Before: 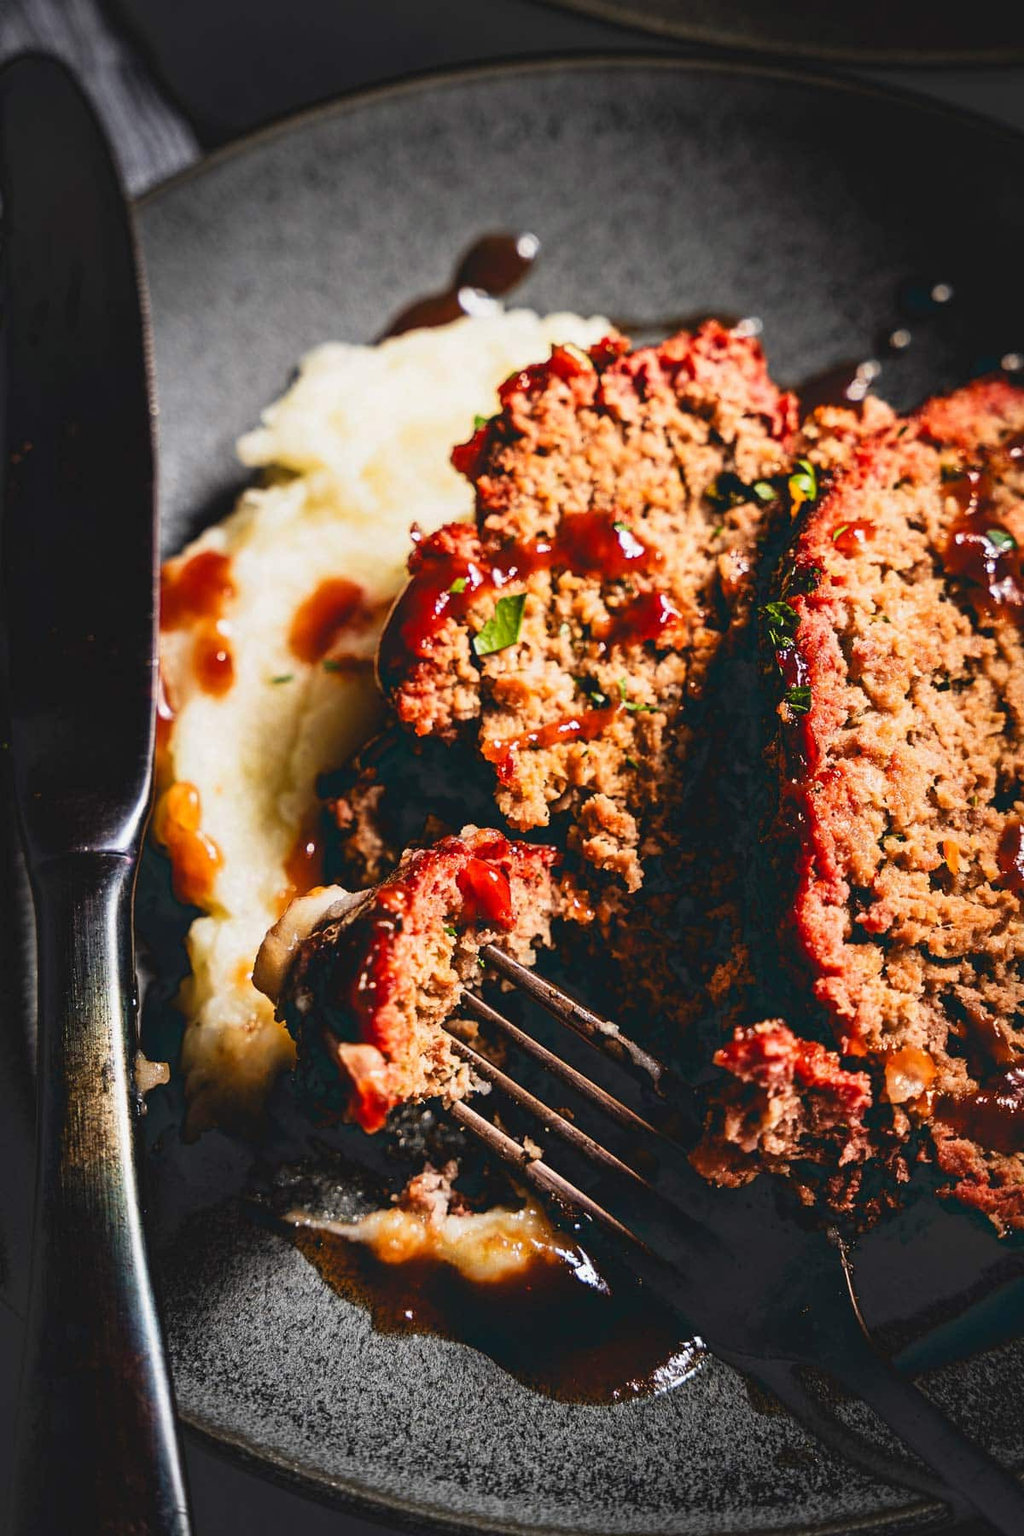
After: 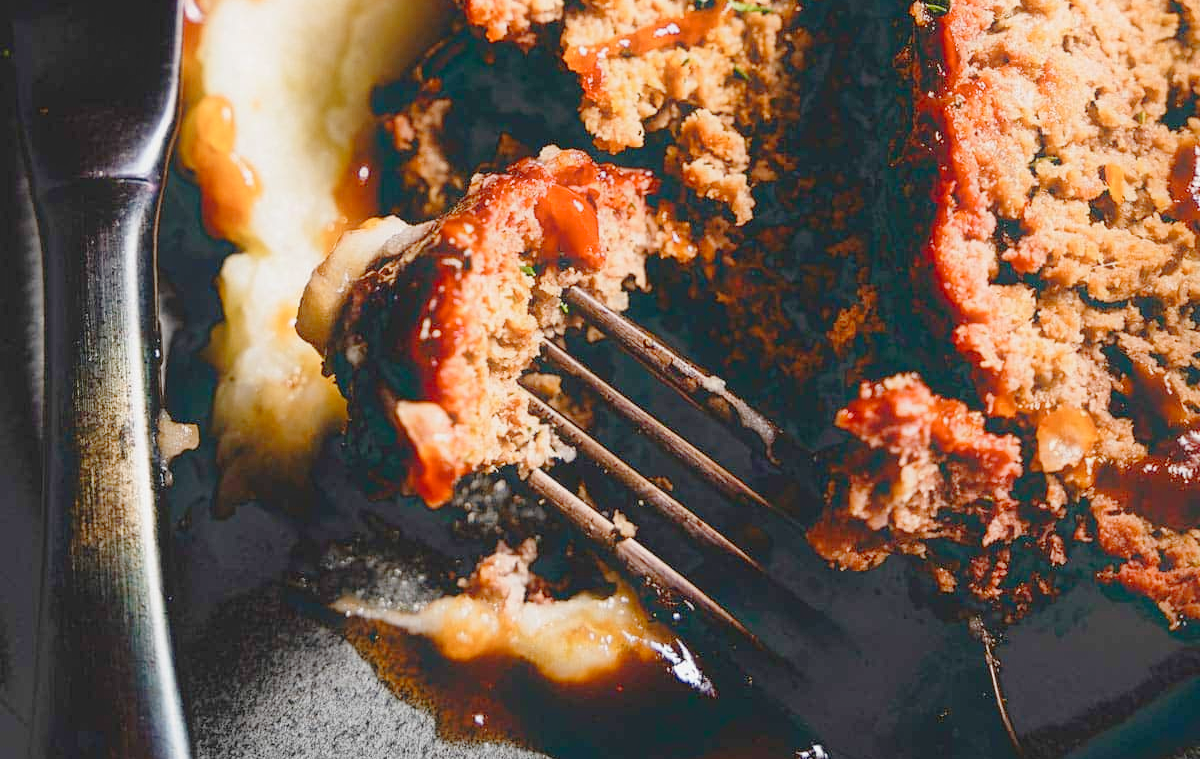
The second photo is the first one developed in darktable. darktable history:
contrast equalizer: octaves 7, y [[0.5, 0.486, 0.447, 0.446, 0.489, 0.5], [0.5 ×6], [0.5 ×6], [0 ×6], [0 ×6]]
tone curve: curves: ch0 [(0, 0) (0.26, 0.424) (0.417, 0.585) (1, 1)], preserve colors none
crop: top 45.665%, bottom 12.126%
